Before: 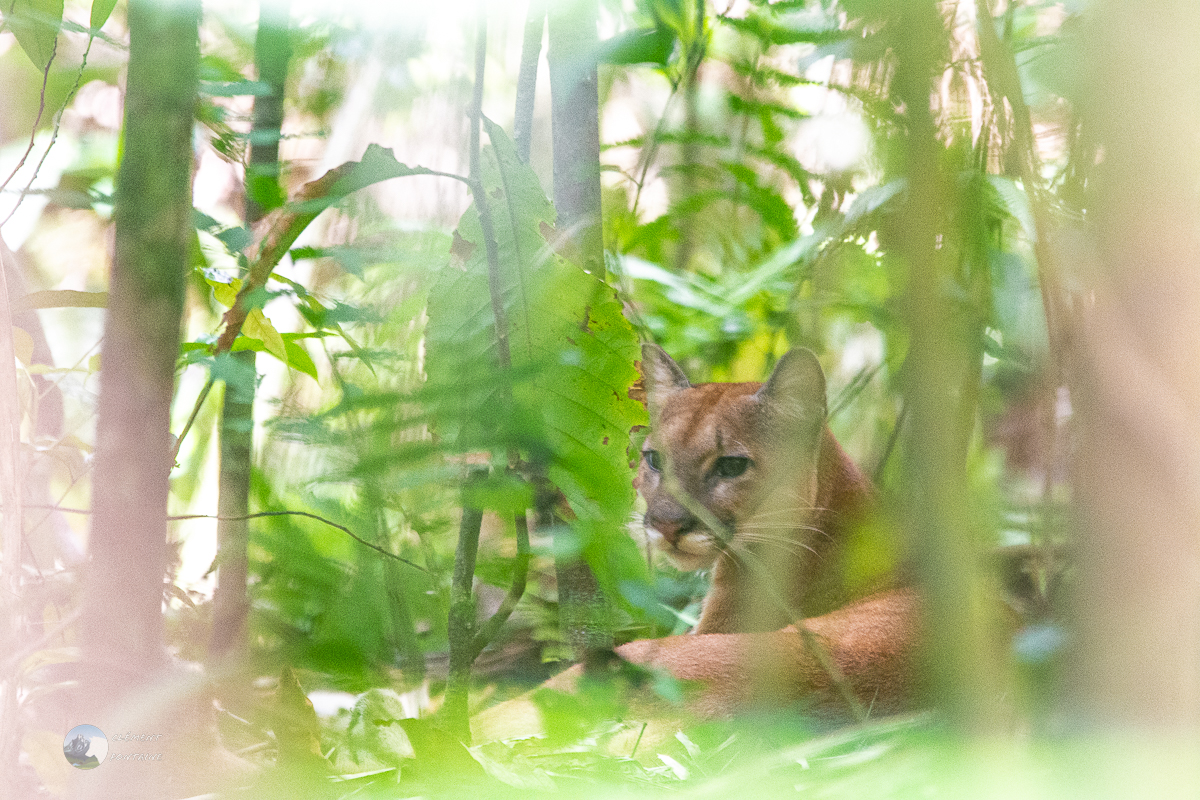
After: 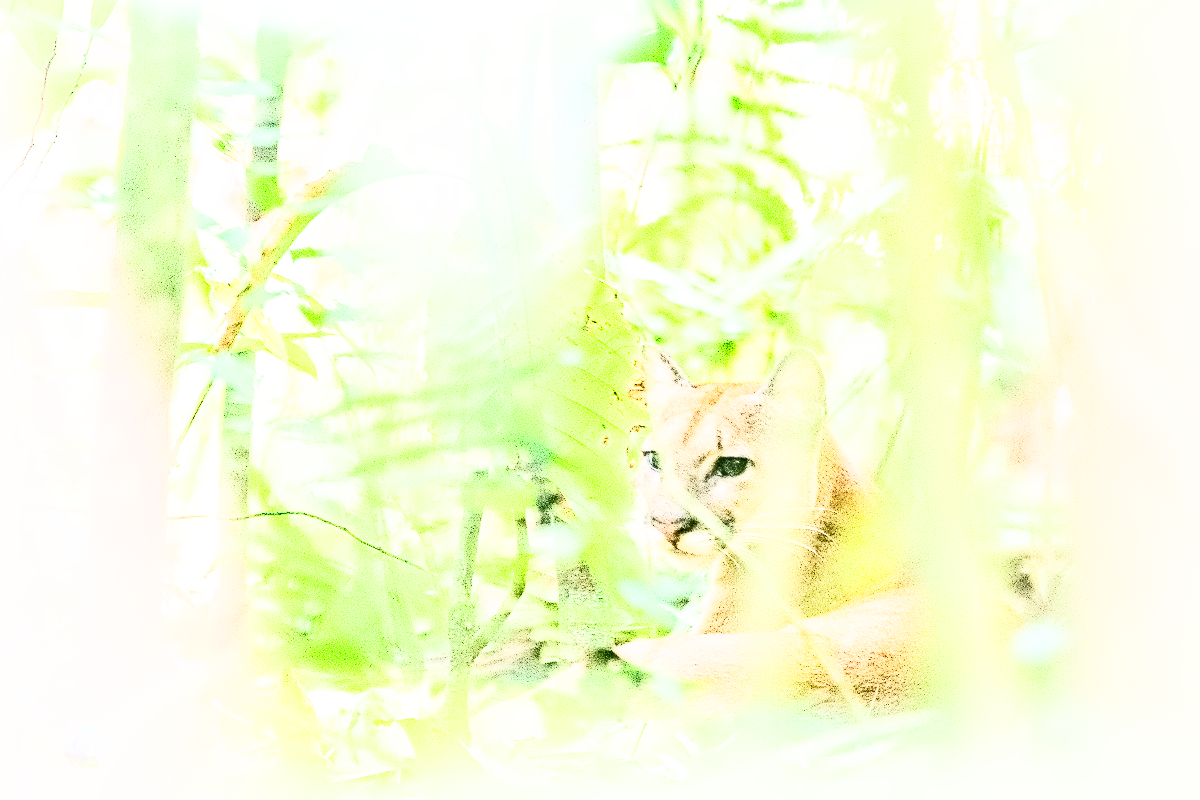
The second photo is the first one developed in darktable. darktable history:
color zones: curves: ch0 [(0, 0.5) (0.143, 0.5) (0.286, 0.5) (0.429, 0.504) (0.571, 0.5) (0.714, 0.509) (0.857, 0.5) (1, 0.5)]; ch1 [(0, 0.425) (0.143, 0.425) (0.286, 0.375) (0.429, 0.405) (0.571, 0.5) (0.714, 0.47) (0.857, 0.425) (1, 0.435)]; ch2 [(0, 0.5) (0.143, 0.5) (0.286, 0.5) (0.429, 0.517) (0.571, 0.5) (0.714, 0.51) (0.857, 0.5) (1, 0.5)]
contrast brightness saturation: contrast 0.844, brightness 0.601, saturation 0.602
exposure: black level correction 0, exposure 1.666 EV, compensate exposure bias true, compensate highlight preservation false
contrast equalizer: y [[0.5, 0.542, 0.583, 0.625, 0.667, 0.708], [0.5 ×6], [0.5 ×6], [0, 0.033, 0.067, 0.1, 0.133, 0.167], [0, 0.05, 0.1, 0.15, 0.2, 0.25]]
filmic rgb: black relative exposure -6.96 EV, white relative exposure 5.67 EV, hardness 2.84, preserve chrominance no, color science v3 (2019), use custom middle-gray values true
